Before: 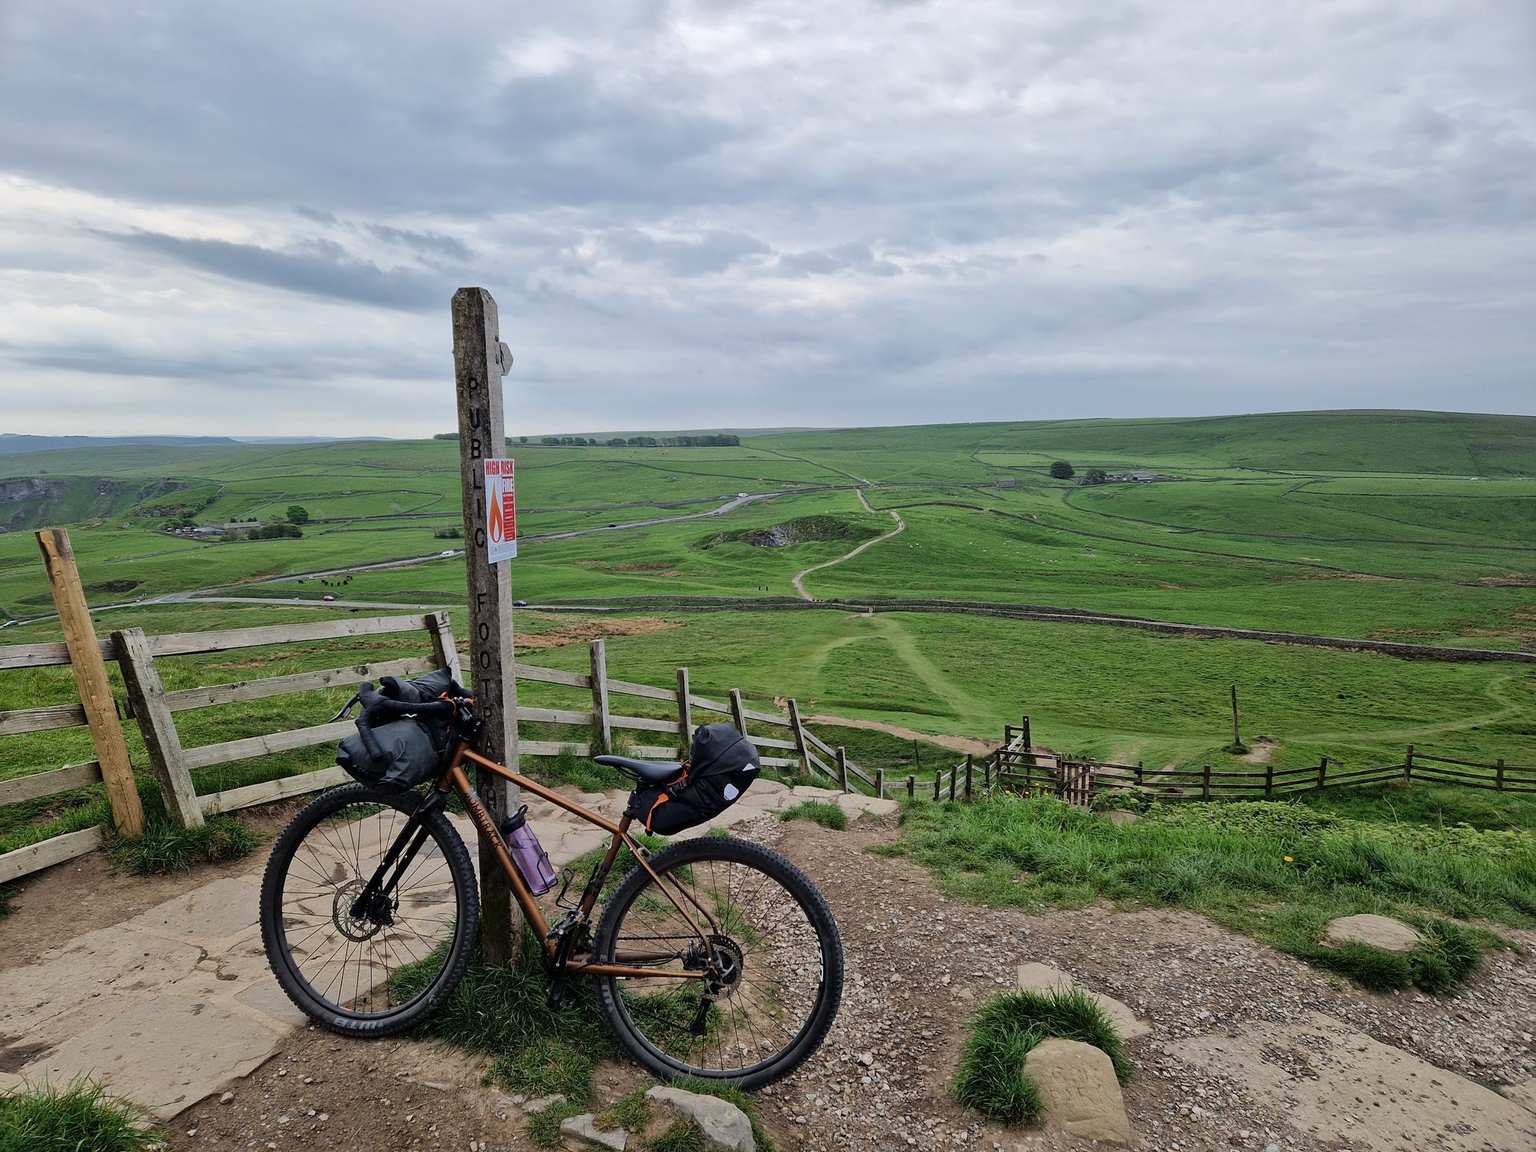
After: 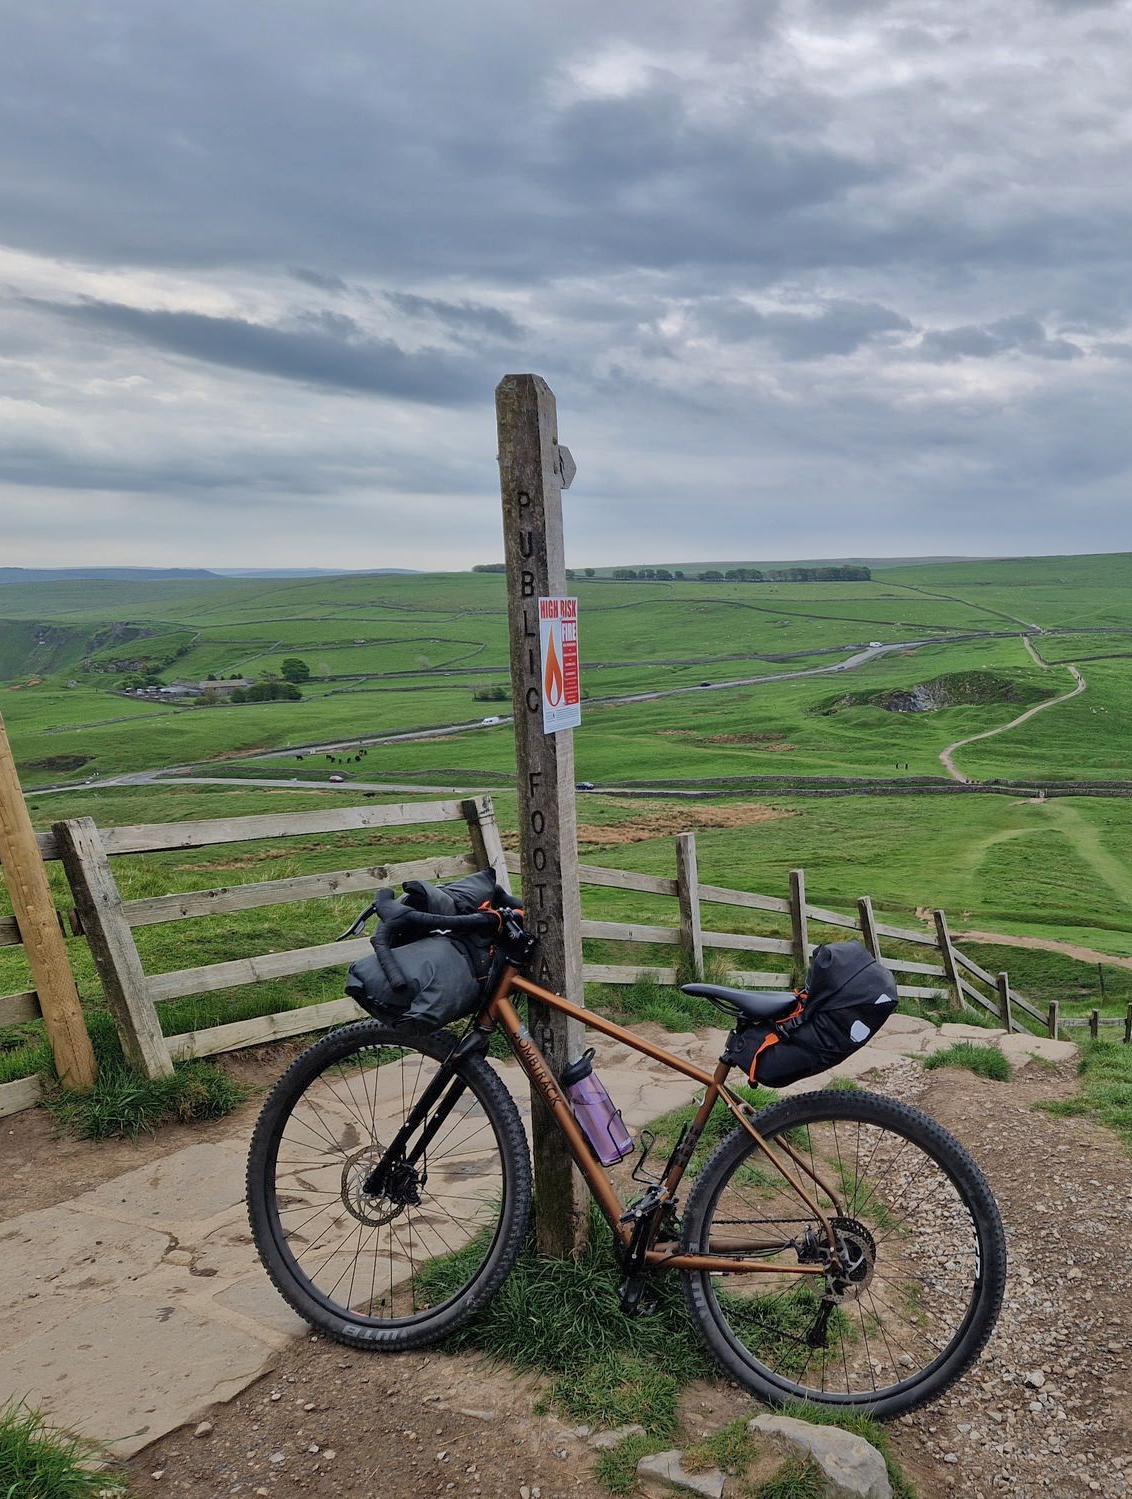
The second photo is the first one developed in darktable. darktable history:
shadows and highlights: shadows 61.08, highlights -59.85
crop: left 4.648%, right 38.718%
